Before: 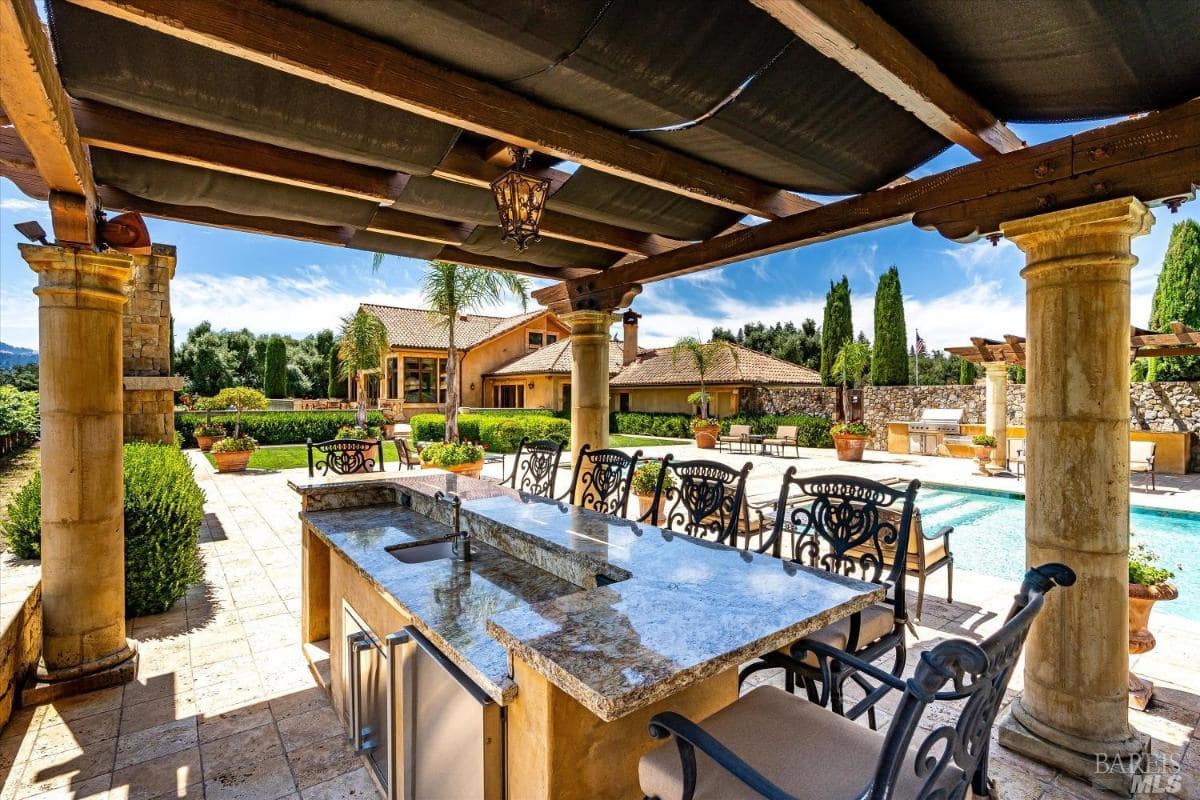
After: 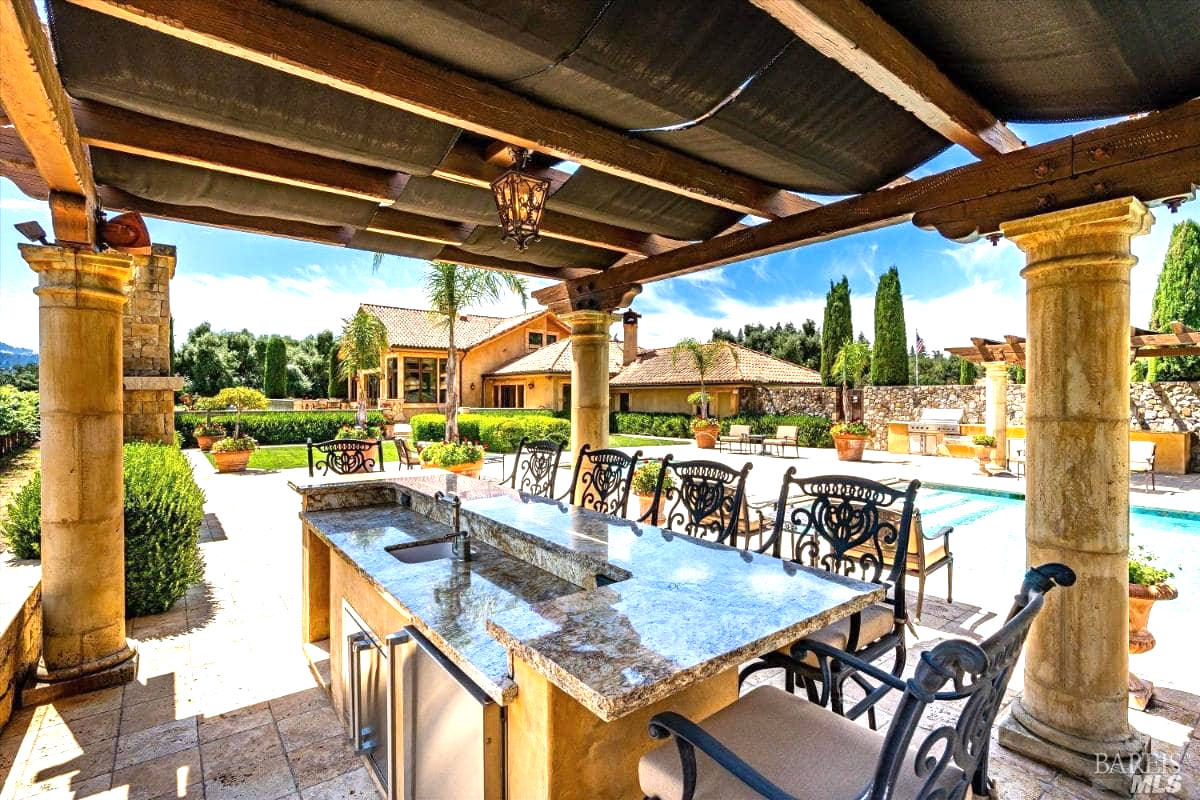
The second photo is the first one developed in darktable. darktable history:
exposure: exposure 0.658 EV, compensate exposure bias true, compensate highlight preservation false
